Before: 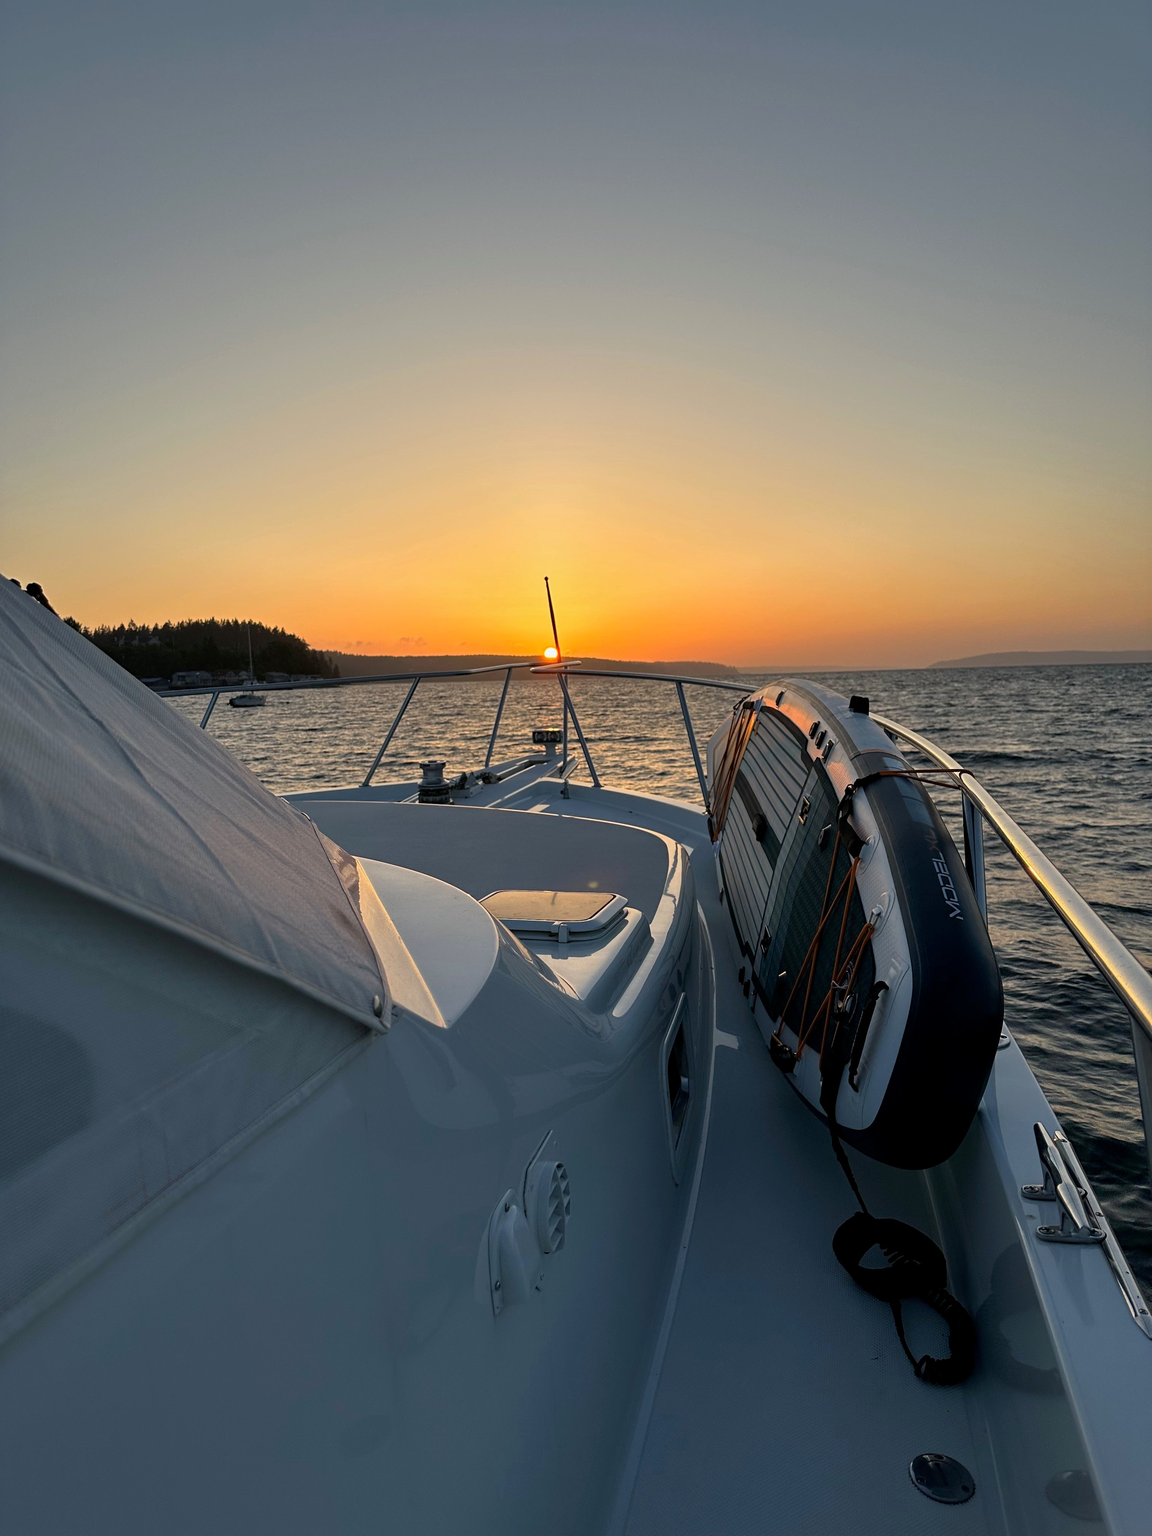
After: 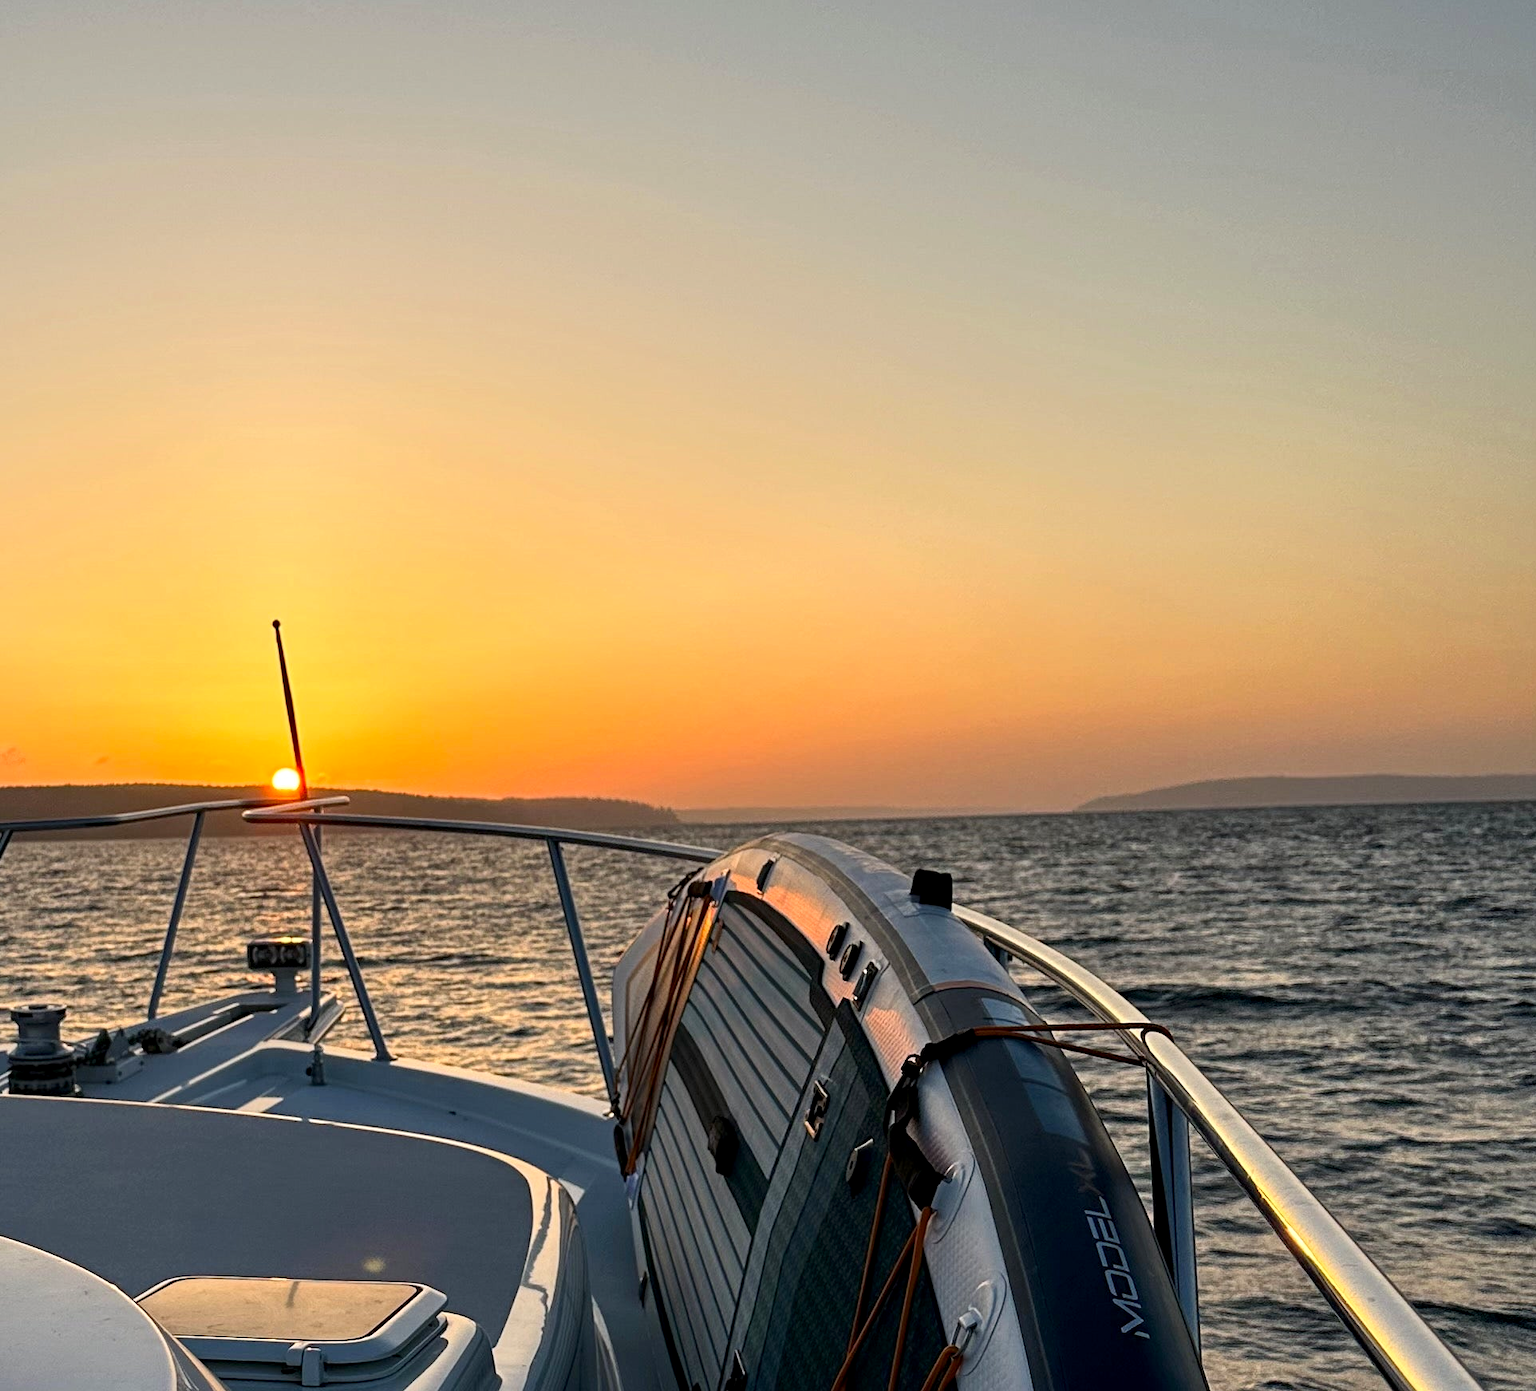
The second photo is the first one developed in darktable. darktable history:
tone equalizer: -8 EV -0.002 EV, -7 EV 0.005 EV, -6 EV -0.009 EV, -5 EV 0.011 EV, -4 EV -0.012 EV, -3 EV 0.007 EV, -2 EV -0.062 EV, -1 EV -0.293 EV, +0 EV -0.582 EV, smoothing diameter 2%, edges refinement/feathering 20, mask exposure compensation -1.57 EV, filter diffusion 5
local contrast: highlights 100%, shadows 100%, detail 120%, midtone range 0.2
crop: left 36.005%, top 18.293%, right 0.31%, bottom 38.444%
exposure: exposure 0.2 EV, compensate highlight preservation false
contrast brightness saturation: contrast 0.15, brightness -0.01, saturation 0.1
